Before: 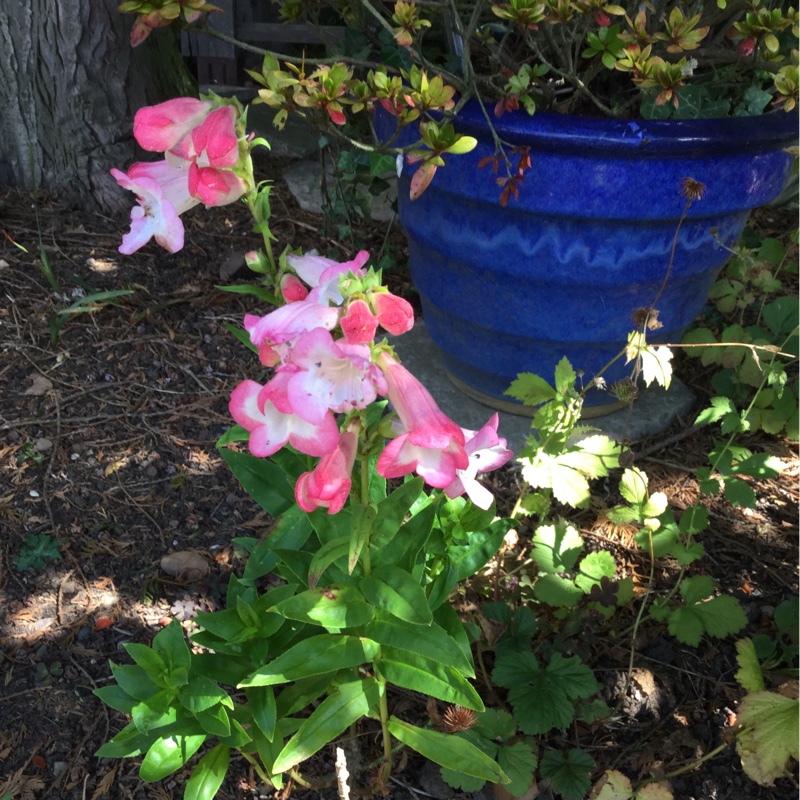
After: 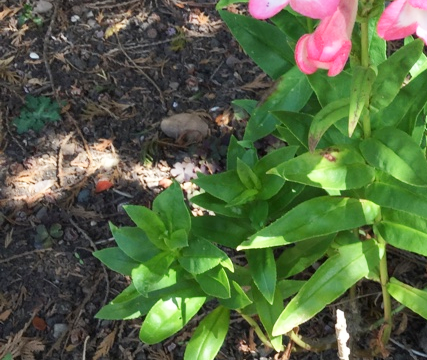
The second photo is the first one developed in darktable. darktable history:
base curve: curves: ch0 [(0, 0) (0.204, 0.334) (0.55, 0.733) (1, 1)], preserve colors none
crop and rotate: top 54.778%, right 46.61%, bottom 0.159%
